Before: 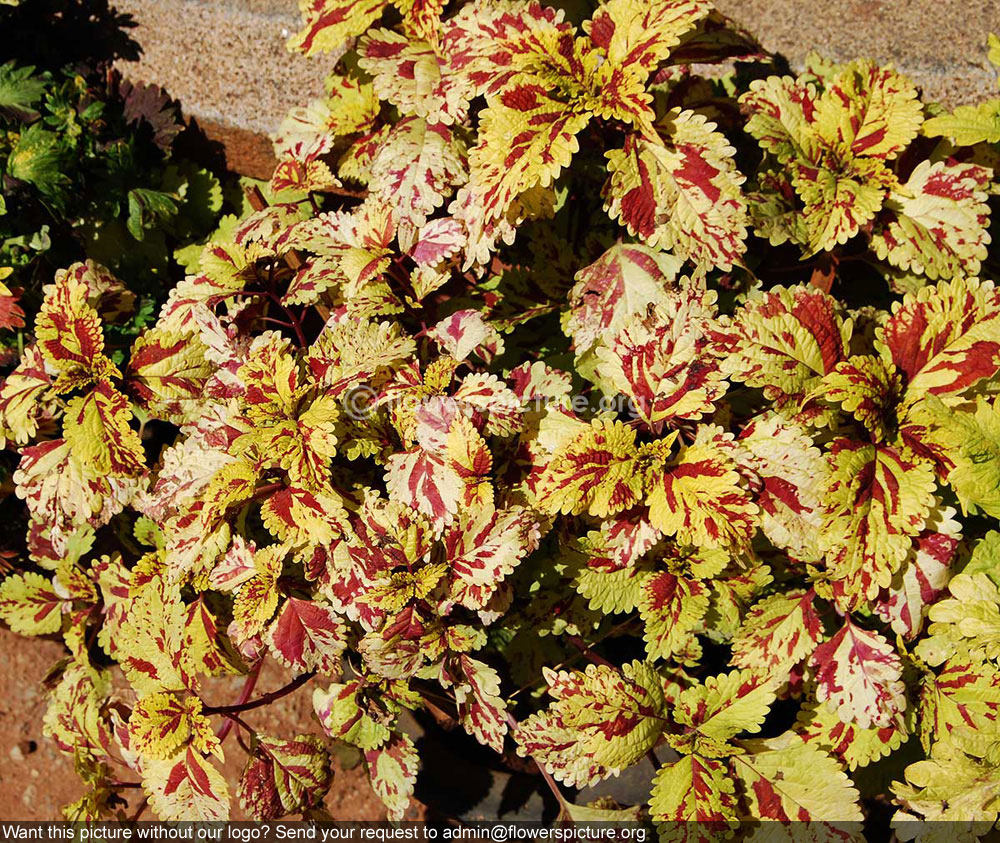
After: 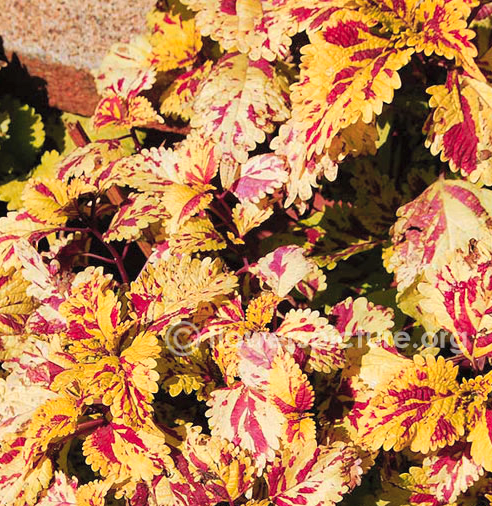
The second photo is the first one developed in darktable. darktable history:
contrast brightness saturation: brightness 0.15
color zones: curves: ch1 [(0.235, 0.558) (0.75, 0.5)]; ch2 [(0.25, 0.462) (0.749, 0.457)], mix 40.67%
crop: left 17.835%, top 7.675%, right 32.881%, bottom 32.213%
